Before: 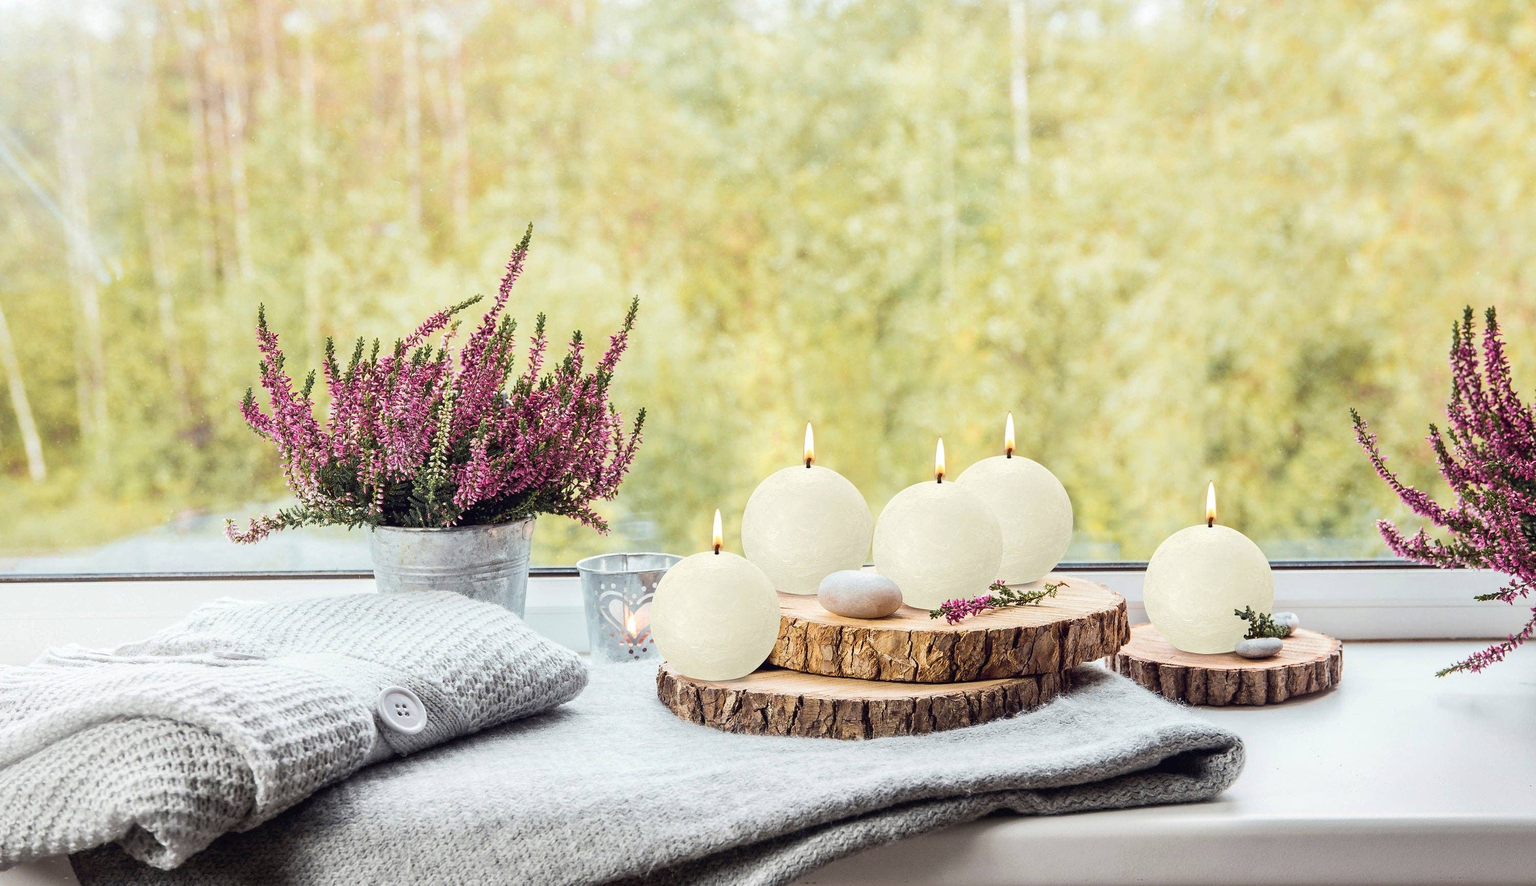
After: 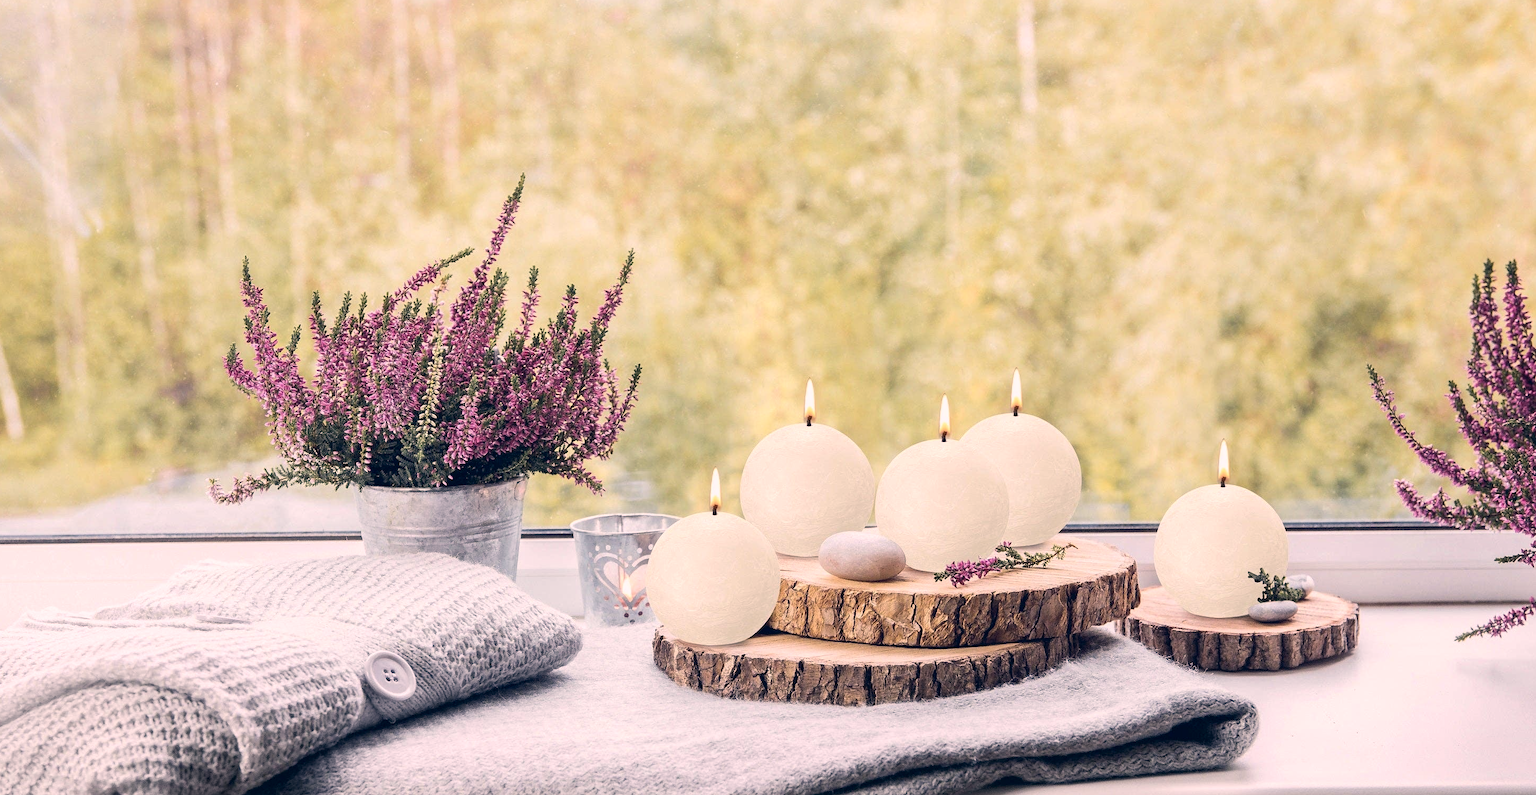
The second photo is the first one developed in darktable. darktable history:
crop: left 1.507%, top 6.147%, right 1.379%, bottom 6.637%
color correction: highlights a* 14.46, highlights b* 5.85, shadows a* -5.53, shadows b* -15.24, saturation 0.85
